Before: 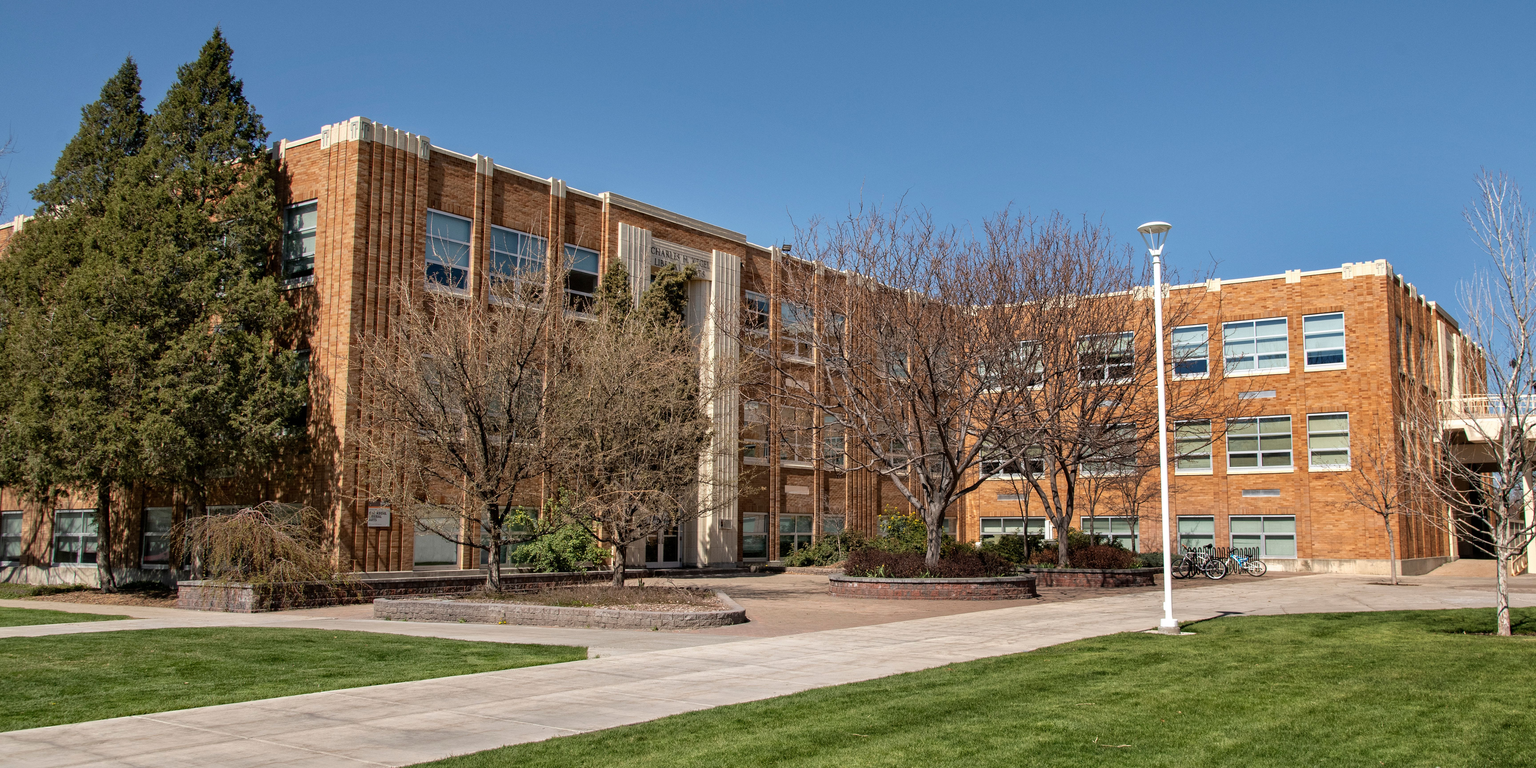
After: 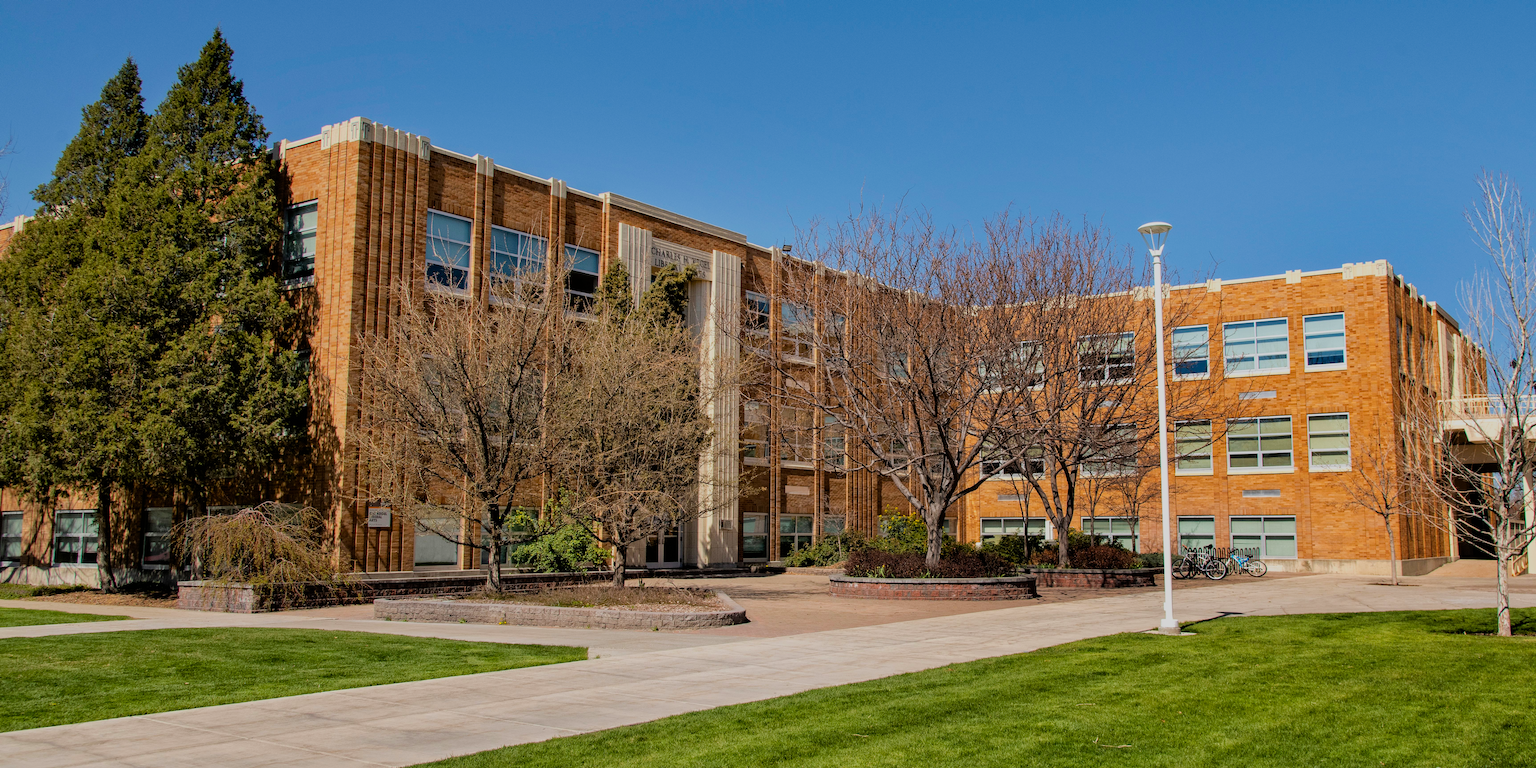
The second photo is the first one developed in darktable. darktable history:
color balance rgb: linear chroma grading › global chroma 9.31%, global vibrance 41.49%
filmic rgb: black relative exposure -7.65 EV, white relative exposure 4.56 EV, hardness 3.61
